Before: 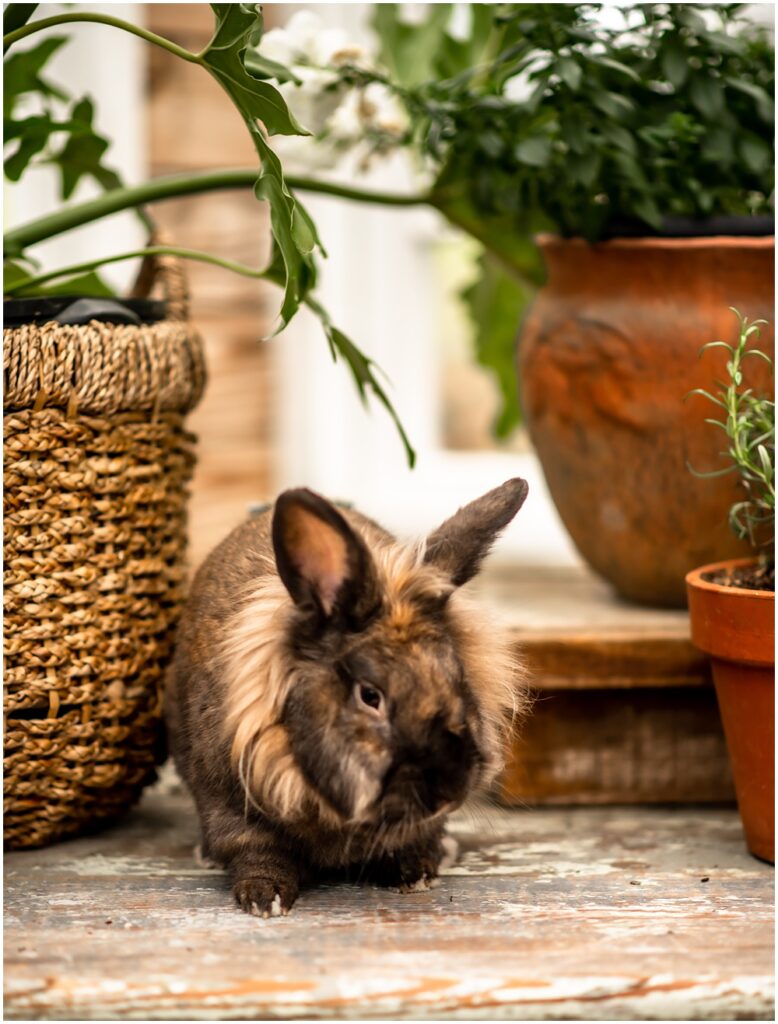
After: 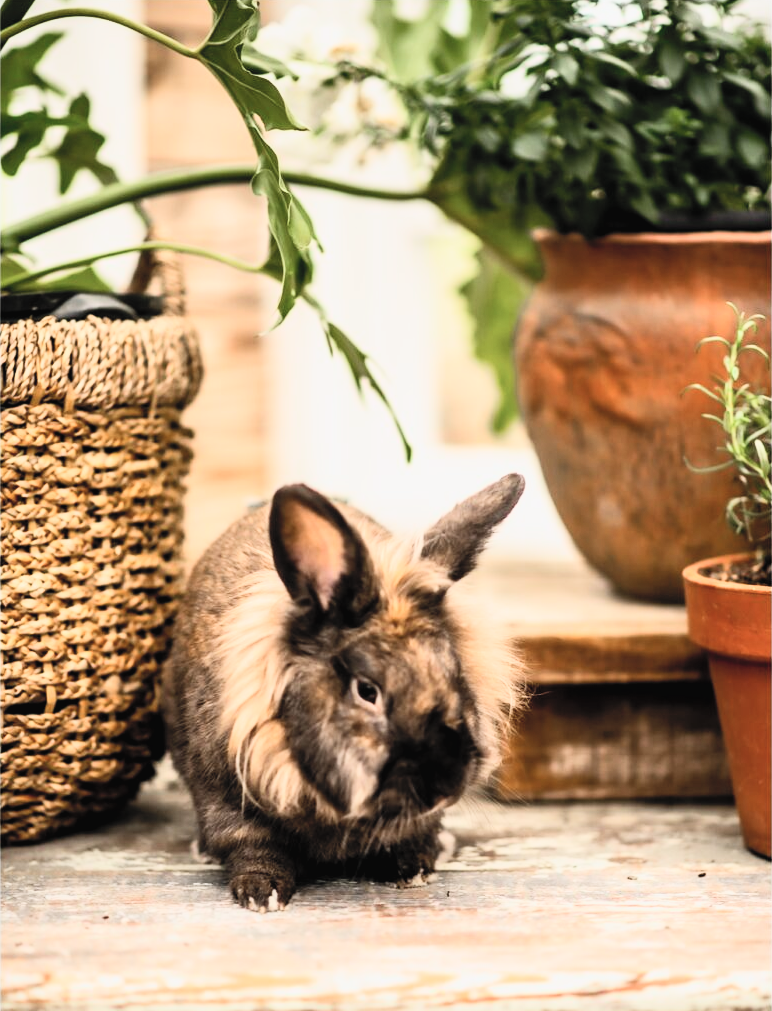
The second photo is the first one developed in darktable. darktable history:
crop: left 0.488%, top 0.561%, right 0.16%, bottom 0.637%
contrast brightness saturation: contrast 0.391, brightness 0.541
filmic rgb: black relative exposure -7.65 EV, white relative exposure 4.56 EV, hardness 3.61, enable highlight reconstruction true
